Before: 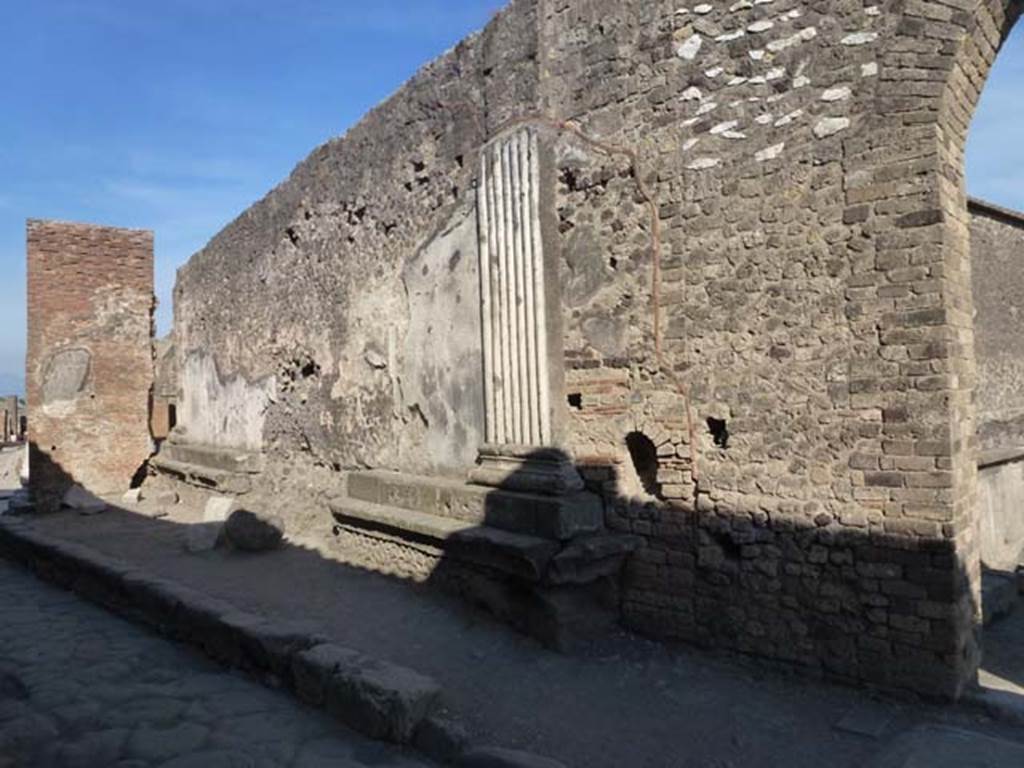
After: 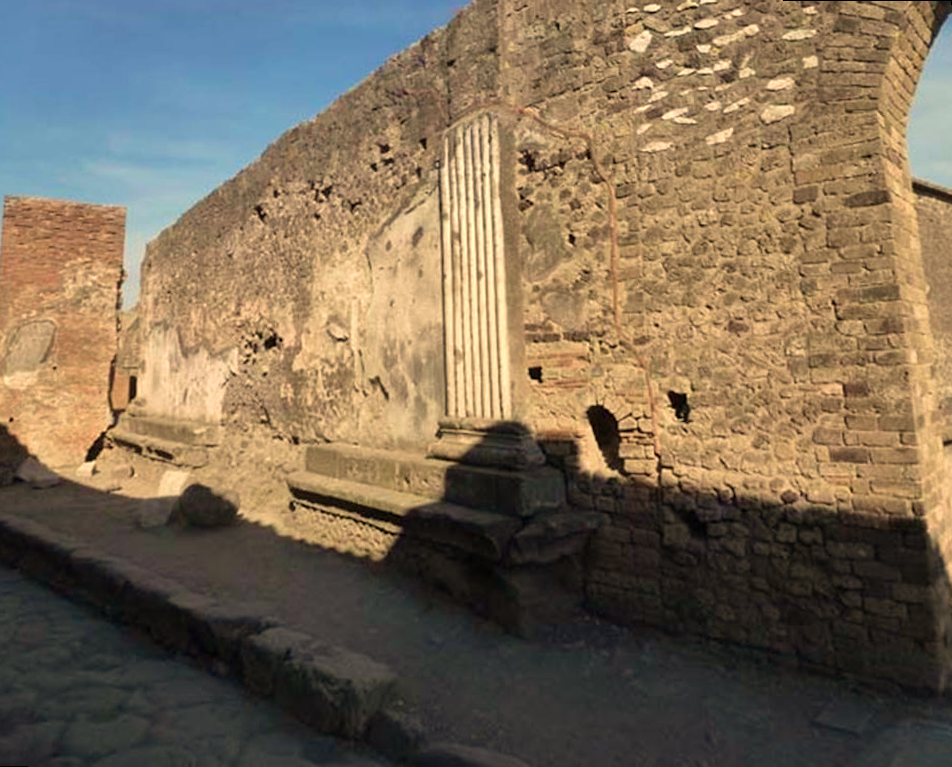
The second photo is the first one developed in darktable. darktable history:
rotate and perspective: rotation 0.215°, lens shift (vertical) -0.139, crop left 0.069, crop right 0.939, crop top 0.002, crop bottom 0.996
white balance: red 1.123, blue 0.83
velvia: on, module defaults
